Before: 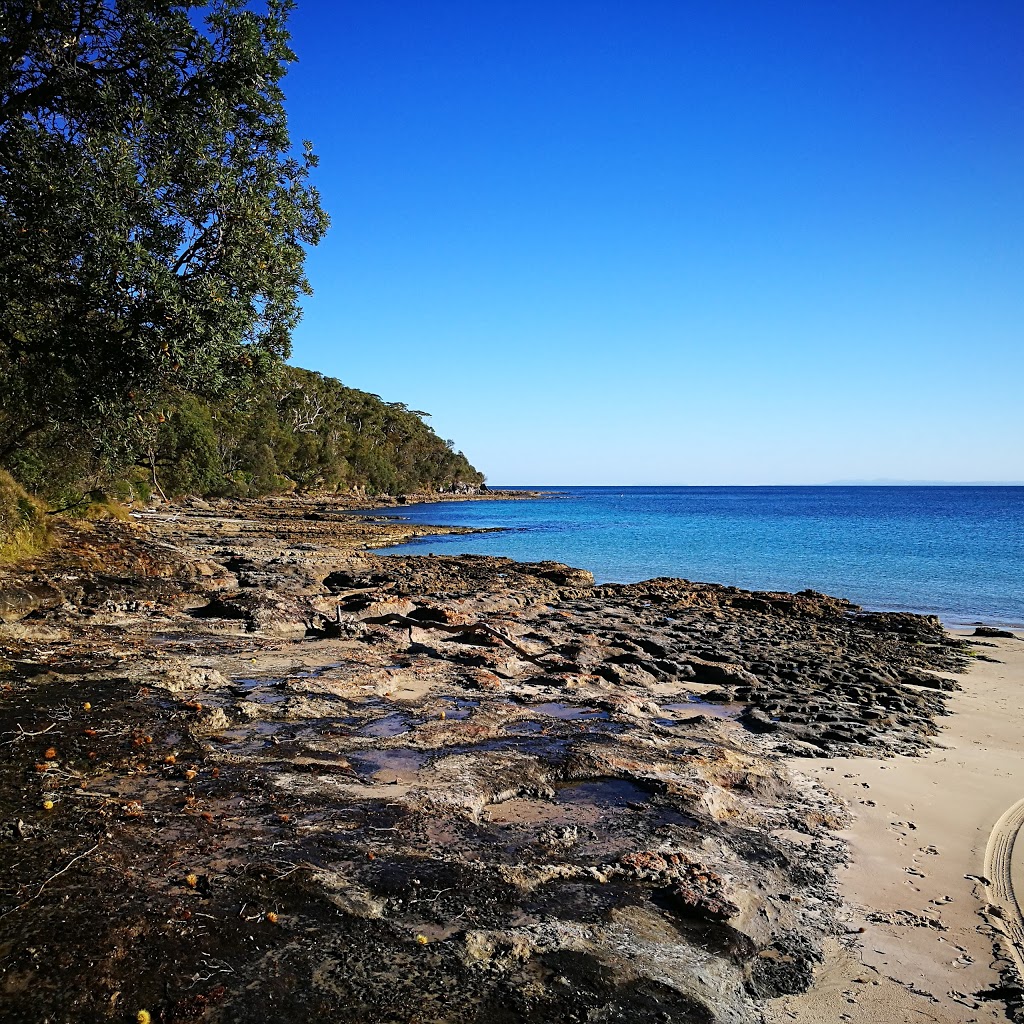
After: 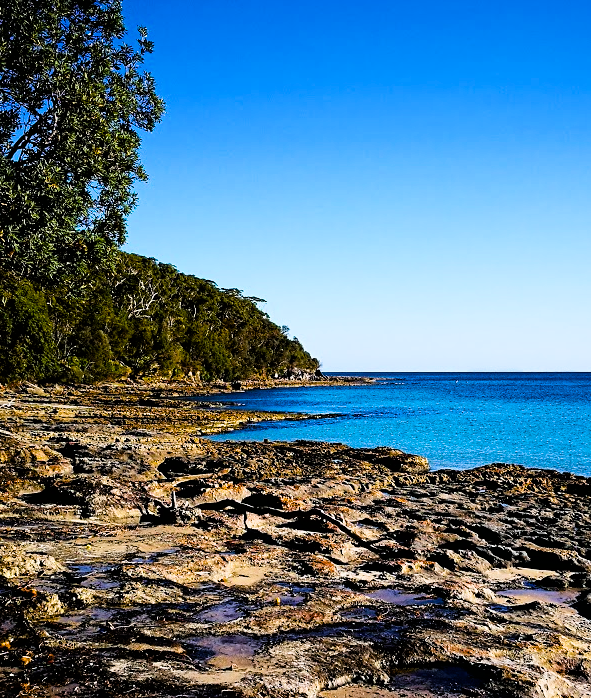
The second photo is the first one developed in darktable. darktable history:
filmic rgb: black relative exposure -5 EV, white relative exposure 3.2 EV, hardness 3.42, contrast 1.2, highlights saturation mix -30%
crop: left 16.202%, top 11.208%, right 26.045%, bottom 20.557%
color balance rgb: linear chroma grading › global chroma 9%, perceptual saturation grading › global saturation 36%, perceptual saturation grading › shadows 35%, perceptual brilliance grading › global brilliance 15%, perceptual brilliance grading › shadows -35%, global vibrance 15%
